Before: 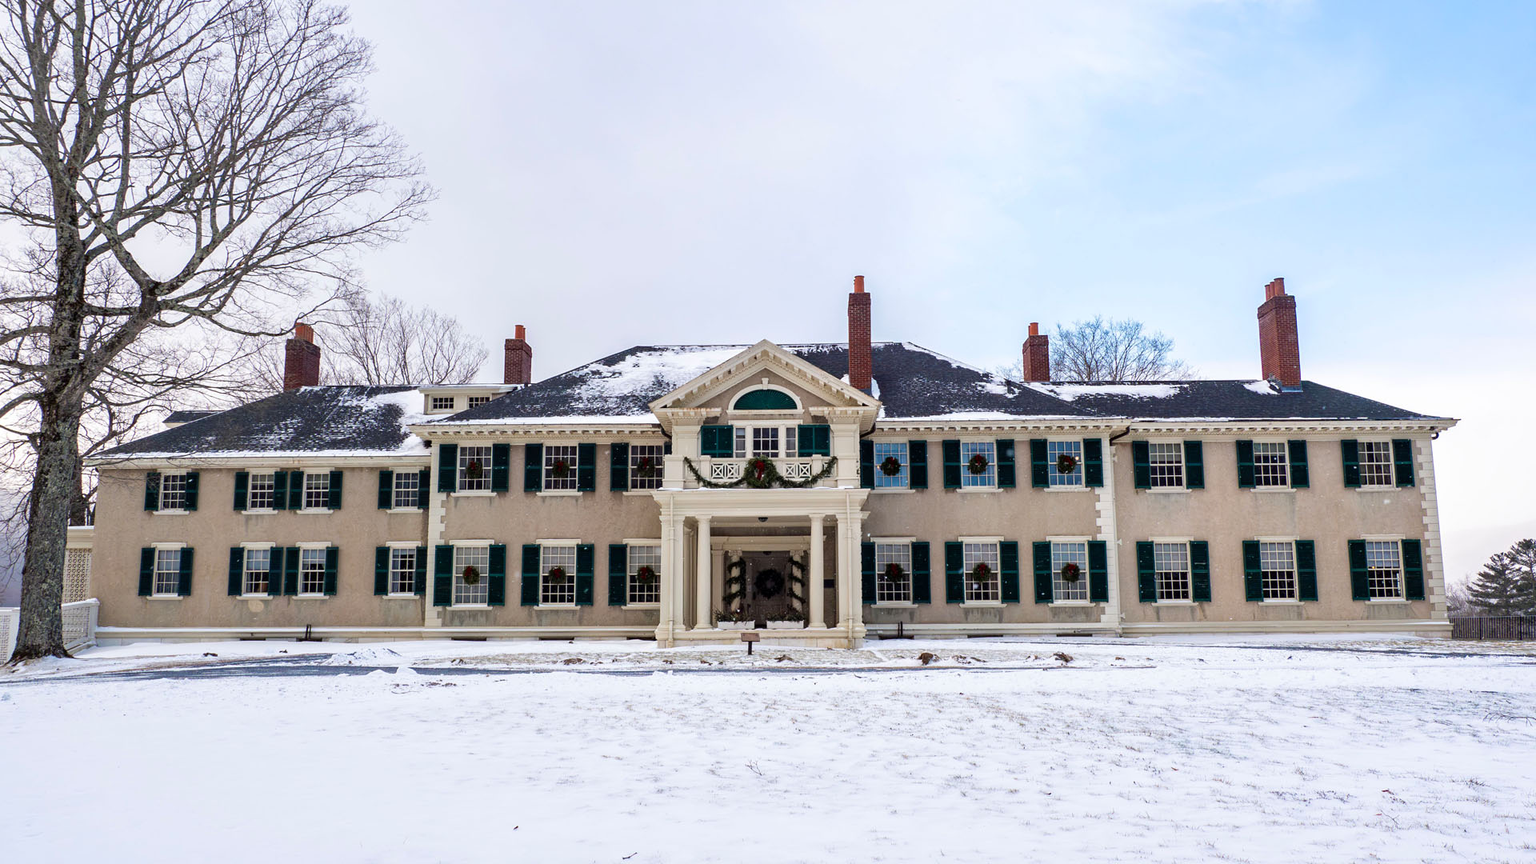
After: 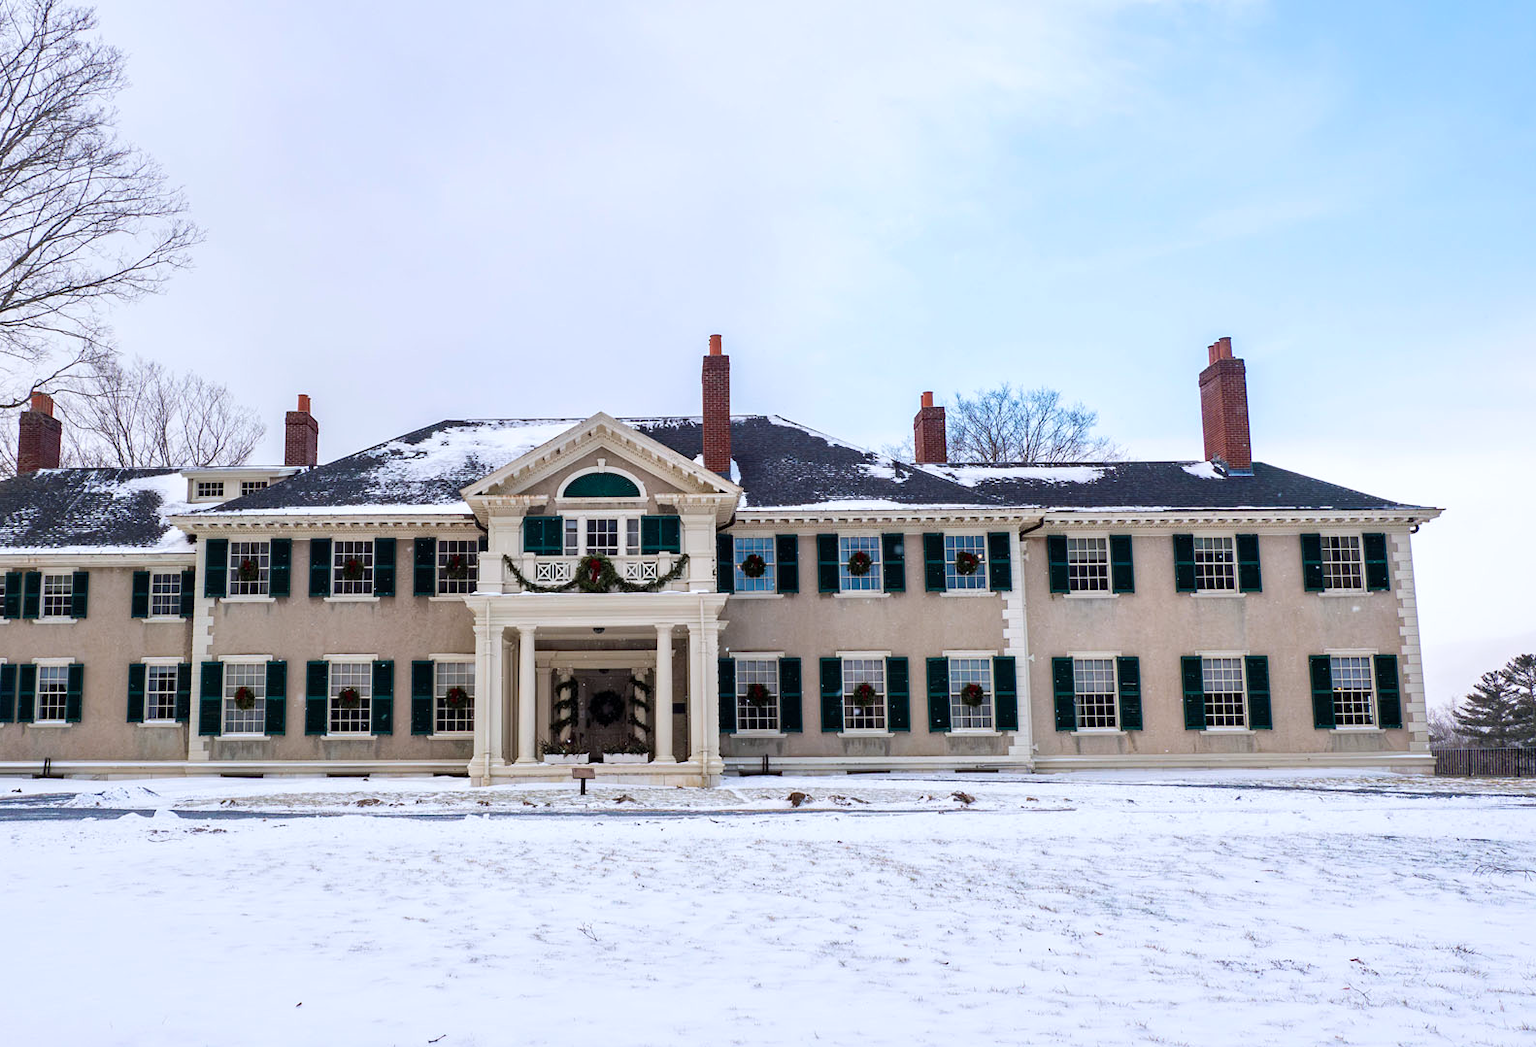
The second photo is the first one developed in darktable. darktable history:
crop: left 17.582%, bottom 0.031%
tone equalizer: on, module defaults
color correction: highlights a* -0.137, highlights b* -5.91, shadows a* -0.137, shadows b* -0.137
